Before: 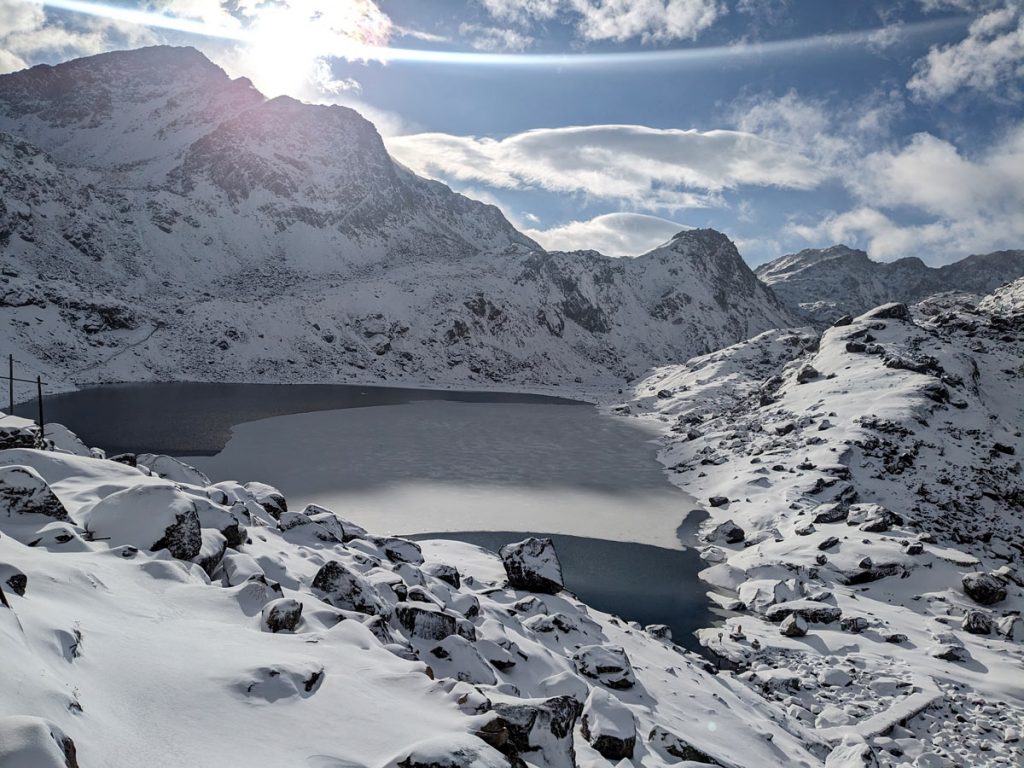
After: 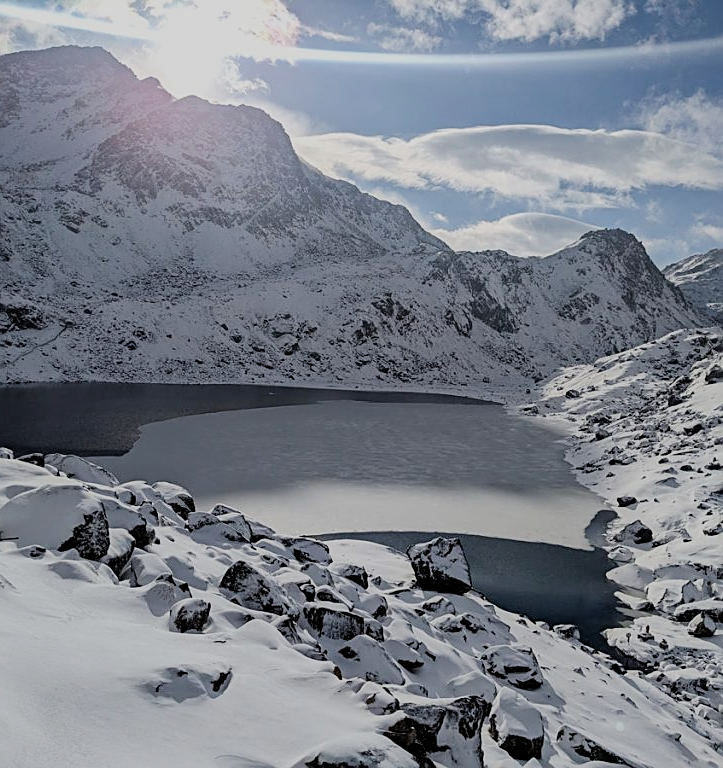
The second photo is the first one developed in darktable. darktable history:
filmic rgb: black relative exposure -7.65 EV, white relative exposure 4.56 EV, hardness 3.61
crop and rotate: left 9.068%, right 20.247%
sharpen: on, module defaults
